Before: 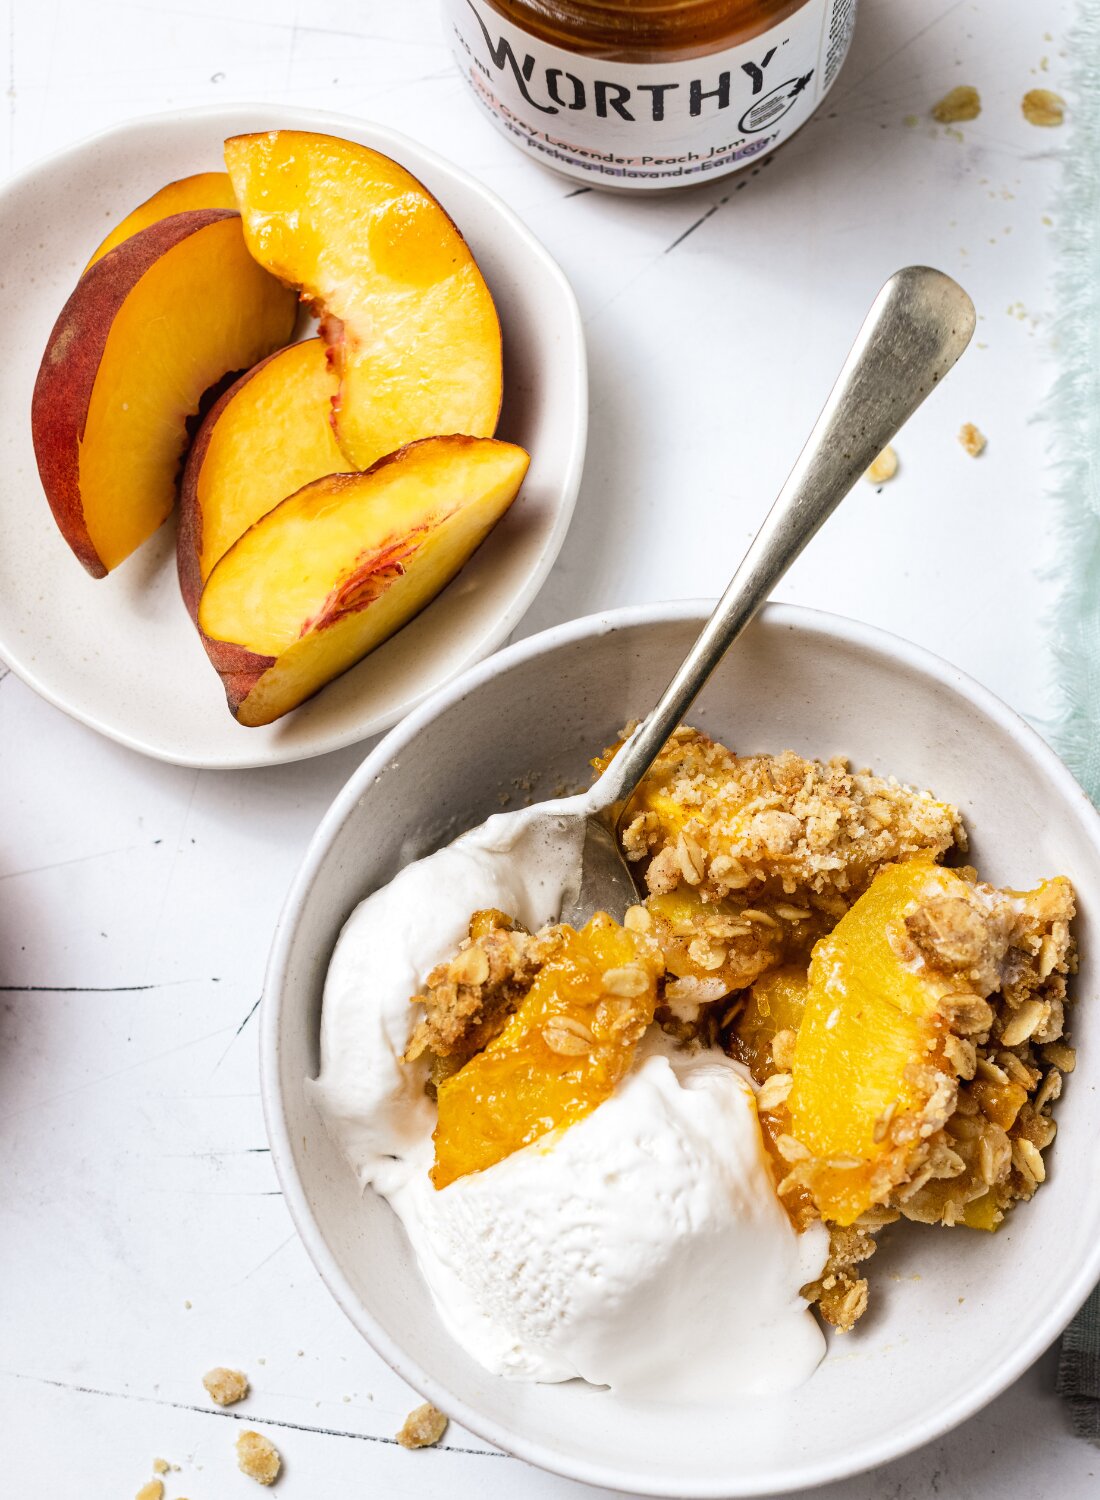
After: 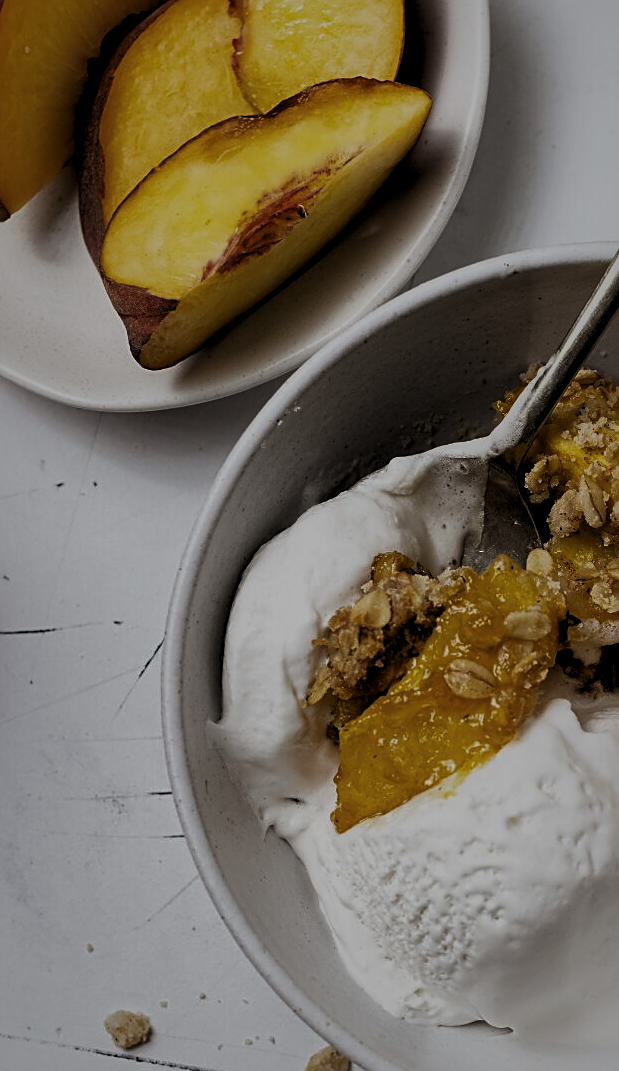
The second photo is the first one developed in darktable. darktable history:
crop: left 8.966%, top 23.852%, right 34.699%, bottom 4.703%
levels: levels [0.116, 0.574, 1]
rgb curve: curves: ch0 [(0, 0) (0.415, 0.237) (1, 1)]
exposure: exposure -0.462 EV, compensate highlight preservation false
sharpen: on, module defaults
shadows and highlights: shadows -19.91, highlights -73.15
